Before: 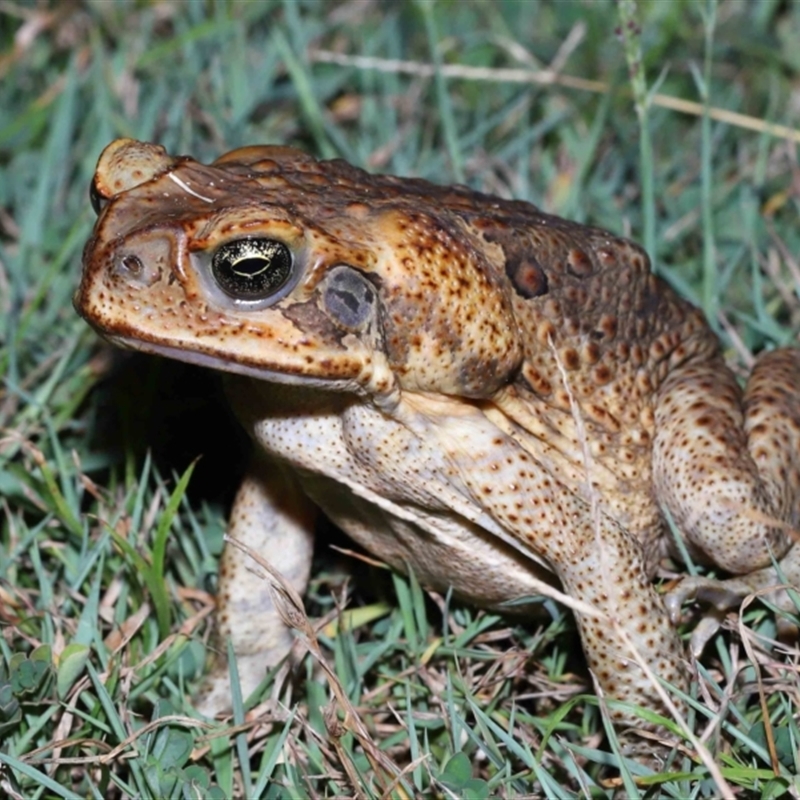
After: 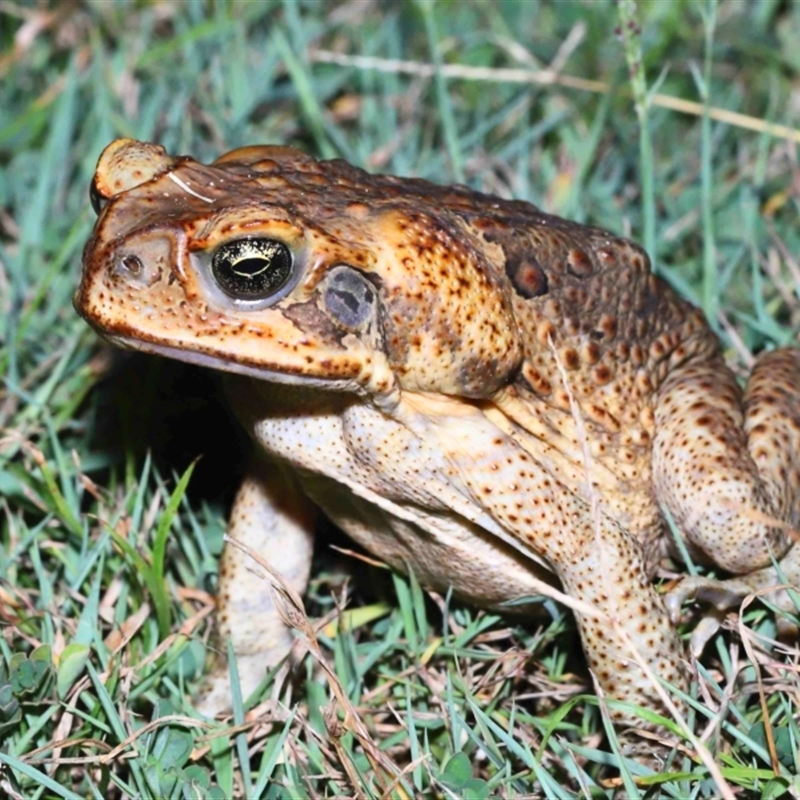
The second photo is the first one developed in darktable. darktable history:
contrast brightness saturation: contrast 0.198, brightness 0.156, saturation 0.228
